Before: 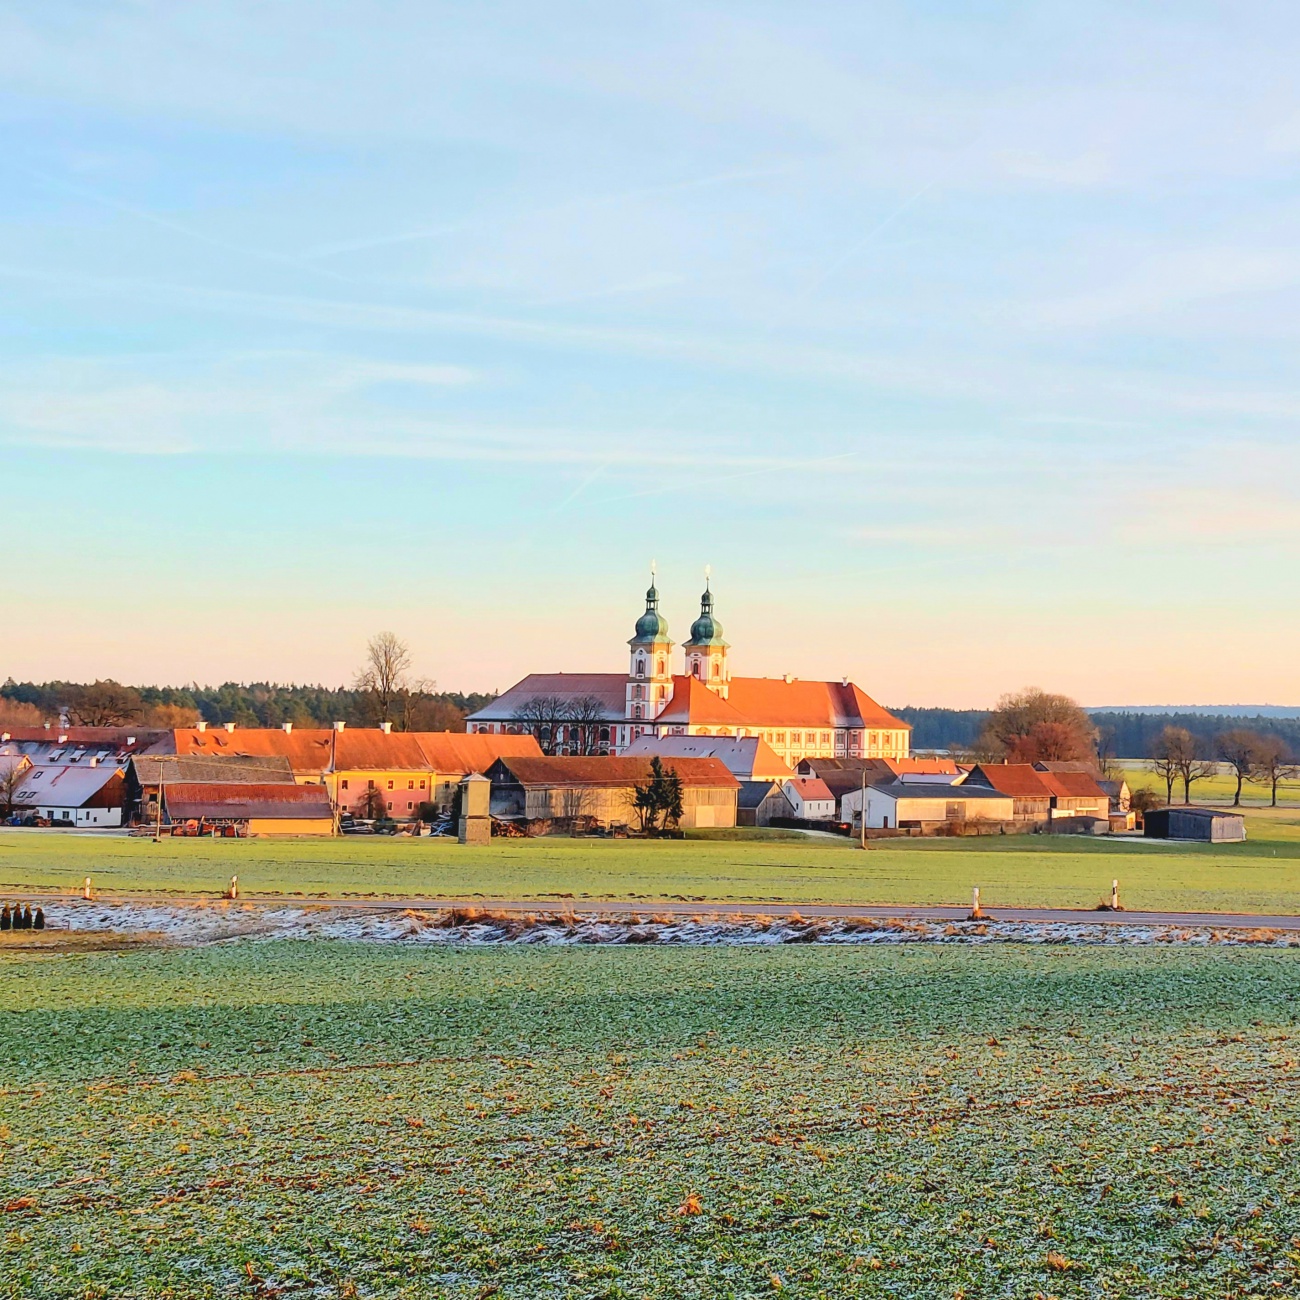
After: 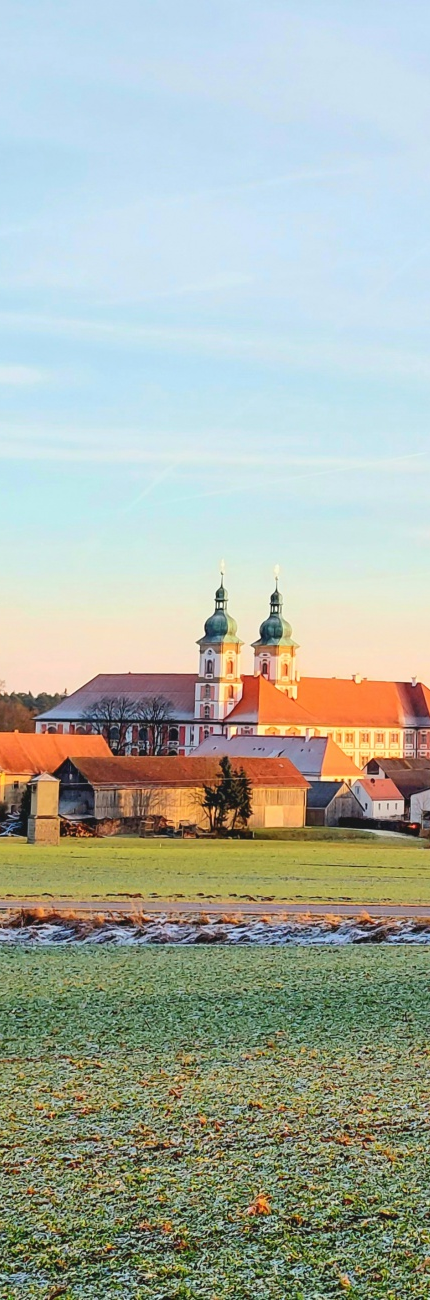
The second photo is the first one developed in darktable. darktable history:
crop: left 33.188%, right 33.678%
